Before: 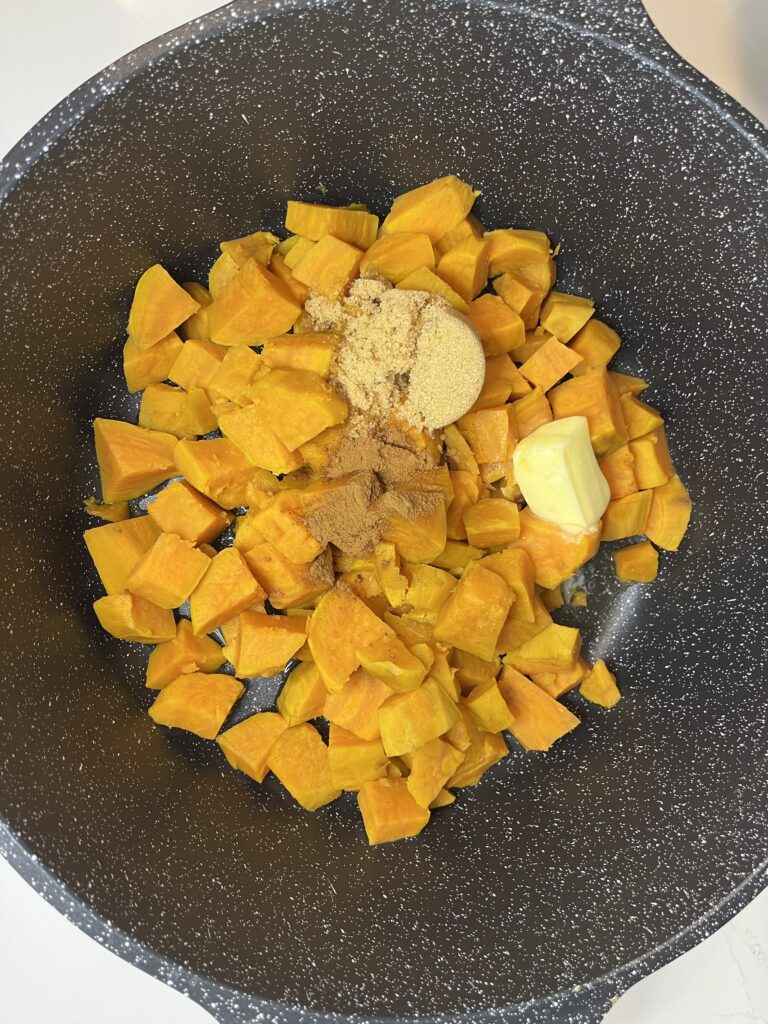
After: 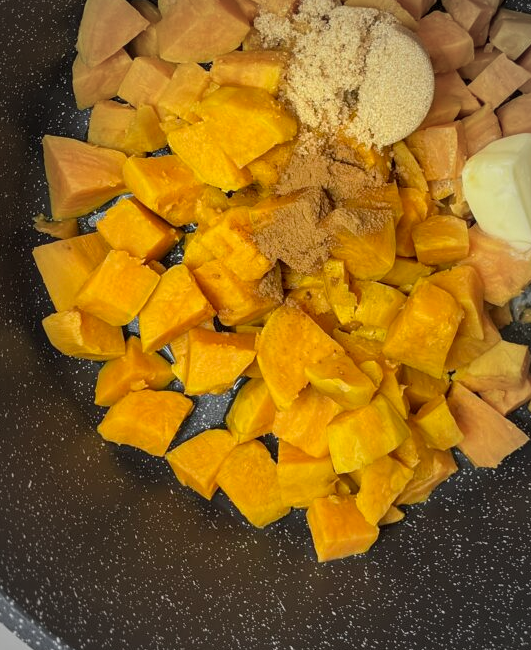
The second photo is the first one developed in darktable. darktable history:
vignetting: fall-off start 67.54%, fall-off radius 67.48%, automatic ratio true, unbound false
exposure: exposure -0.174 EV, compensate exposure bias true, compensate highlight preservation false
local contrast: on, module defaults
crop: left 6.725%, top 27.68%, right 24.133%, bottom 8.76%
